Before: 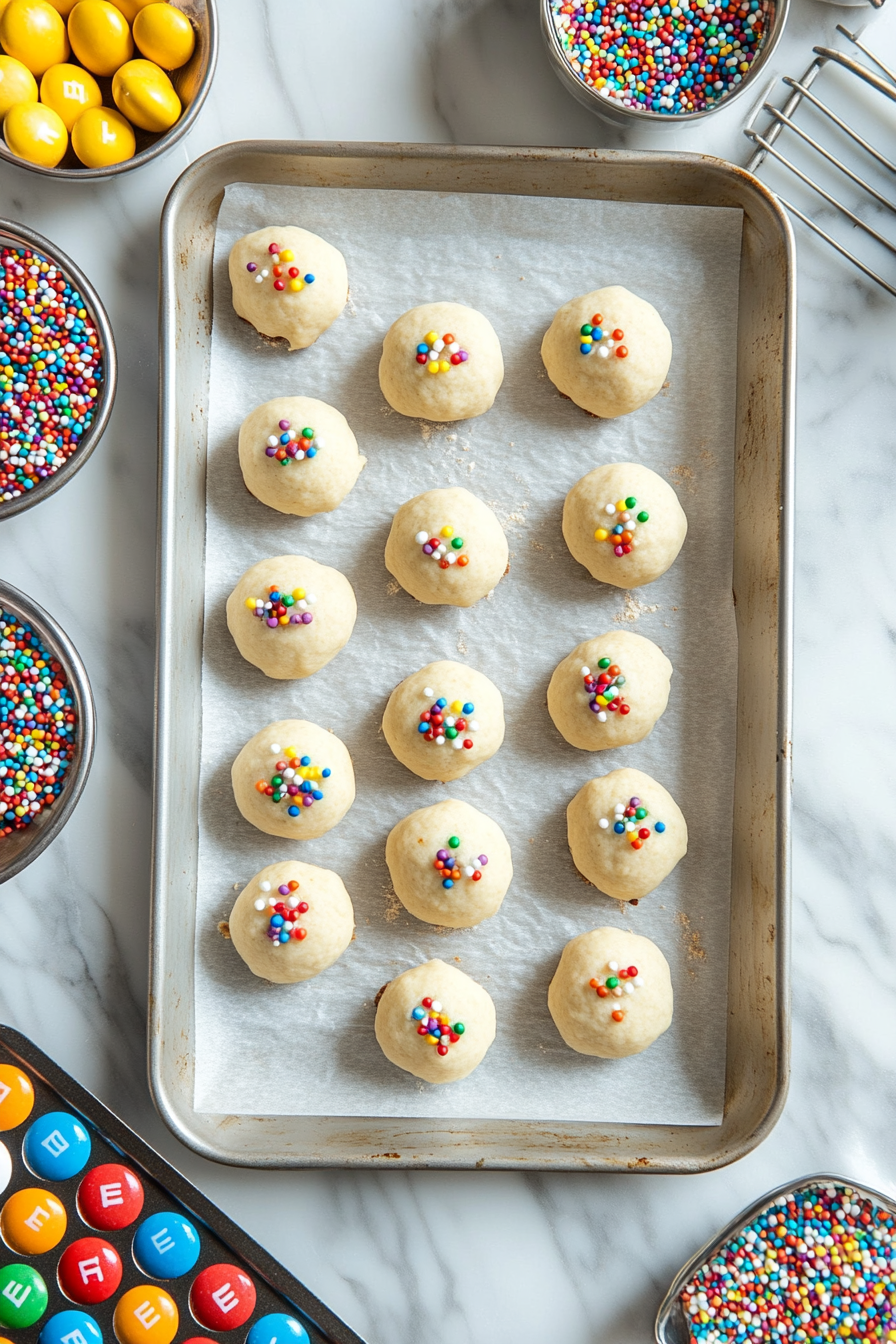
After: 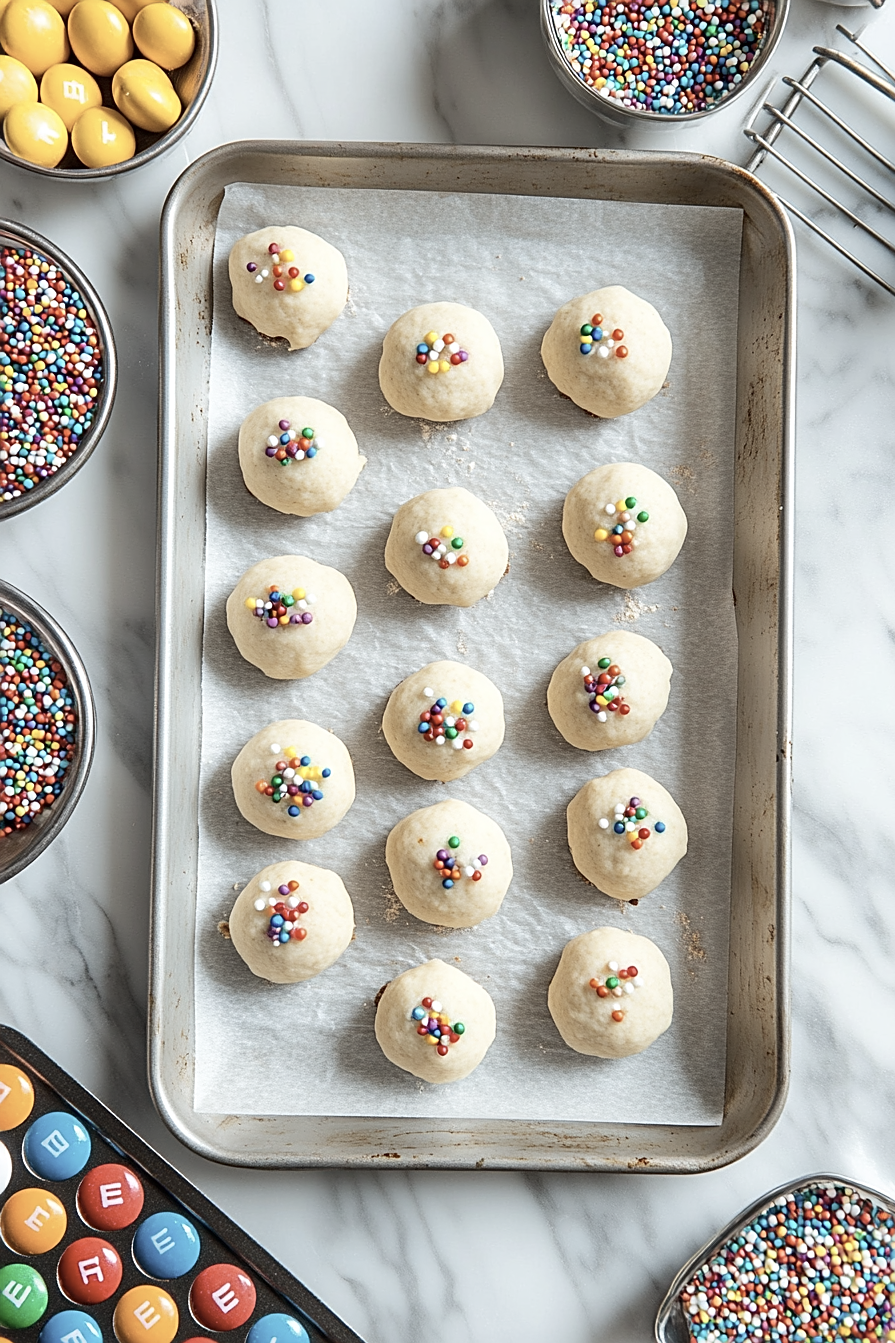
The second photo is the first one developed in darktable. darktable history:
sharpen: amount 0.568
contrast brightness saturation: contrast 0.098, saturation -0.367
crop and rotate: left 0.089%, bottom 0.012%
